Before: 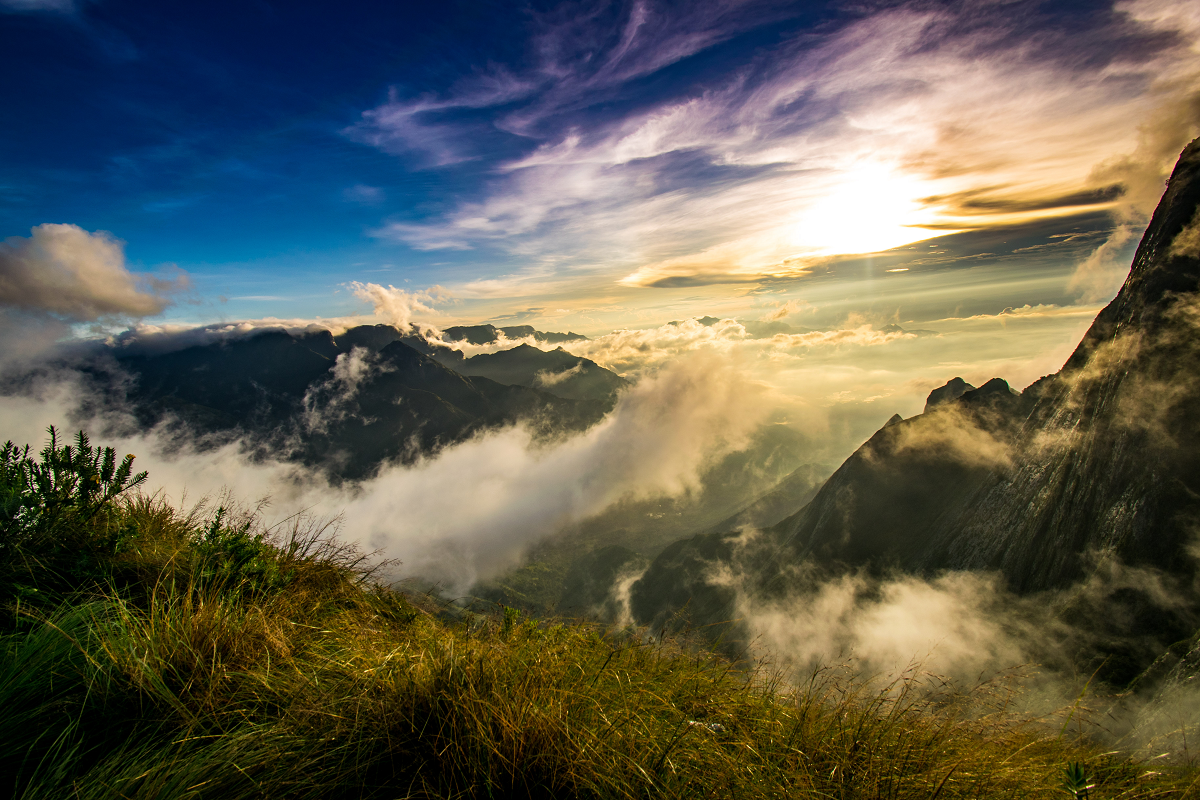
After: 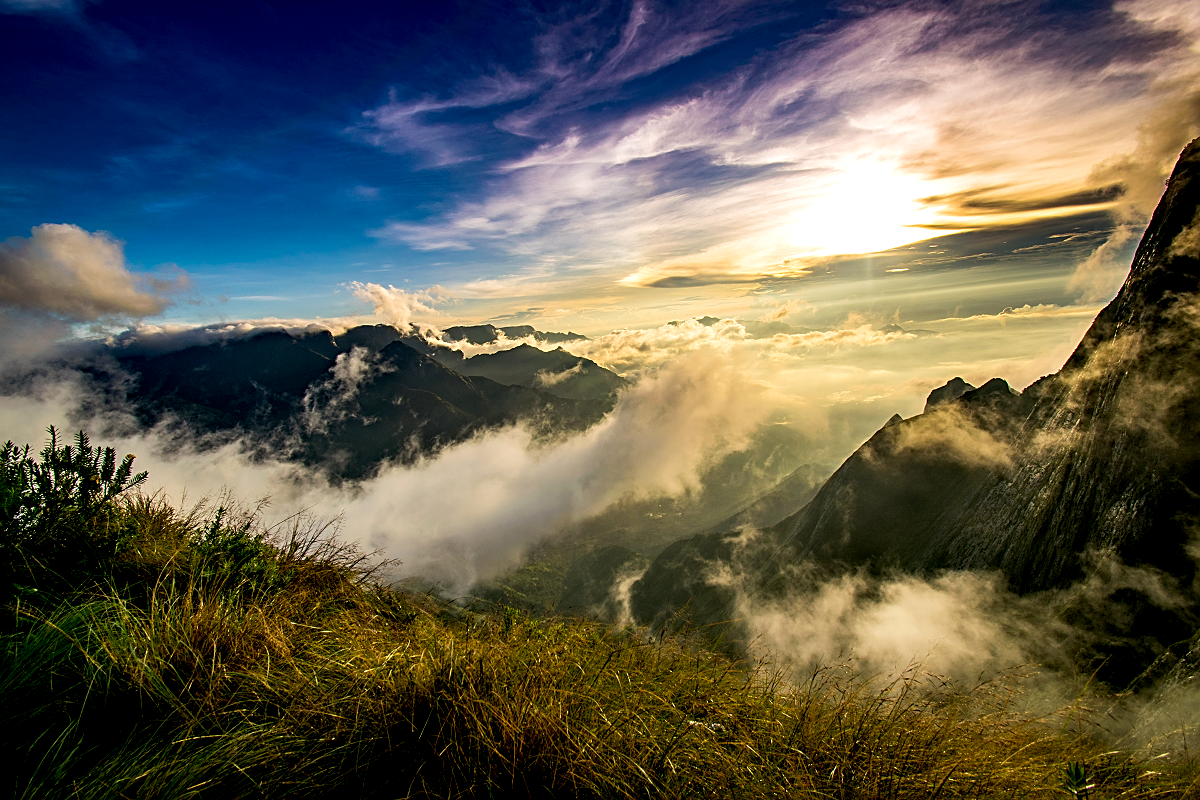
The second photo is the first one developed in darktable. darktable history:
sharpen: on, module defaults
exposure: black level correction 0.007, exposure 0.092 EV, compensate highlight preservation false
